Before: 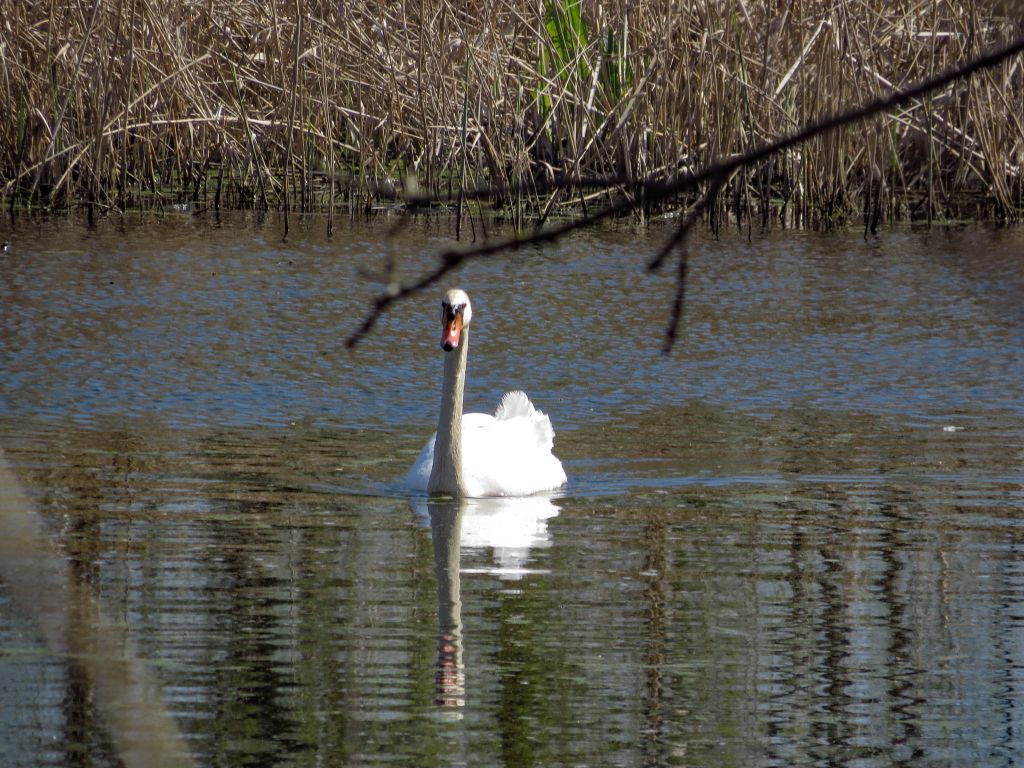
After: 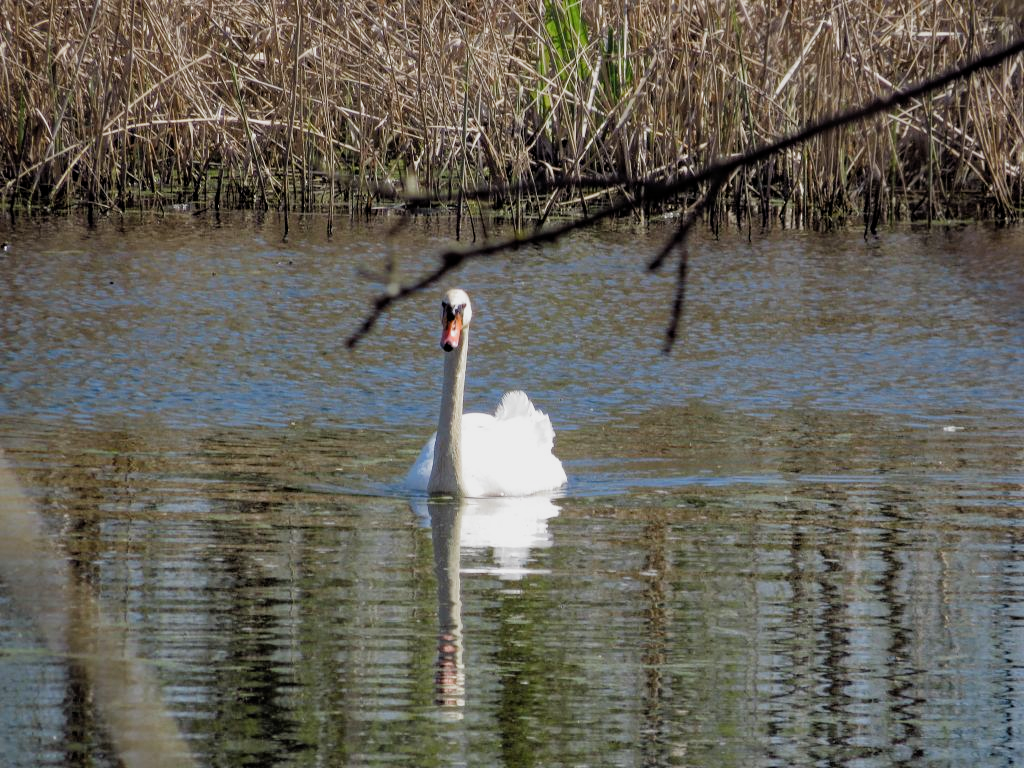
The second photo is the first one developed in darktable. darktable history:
exposure: black level correction 0, exposure 0.6 EV, compensate highlight preservation false
filmic rgb: middle gray luminance 18.42%, black relative exposure -11.25 EV, white relative exposure 3.75 EV, threshold 6 EV, target black luminance 0%, hardness 5.87, latitude 57.4%, contrast 0.963, shadows ↔ highlights balance 49.98%, add noise in highlights 0, preserve chrominance luminance Y, color science v3 (2019), use custom middle-gray values true, iterations of high-quality reconstruction 0, contrast in highlights soft, enable highlight reconstruction true
